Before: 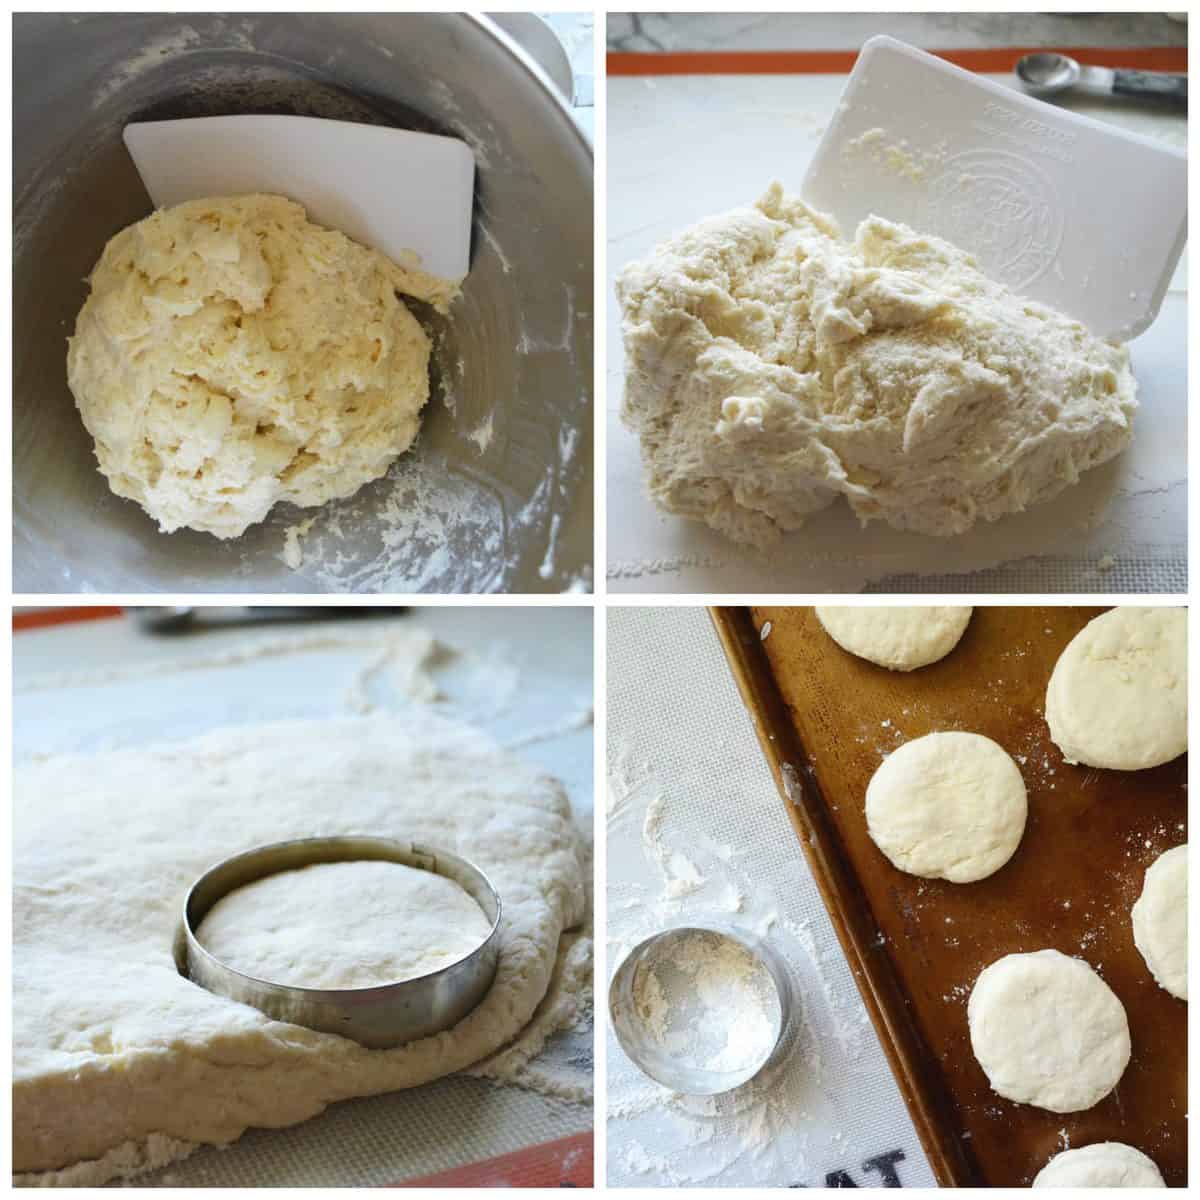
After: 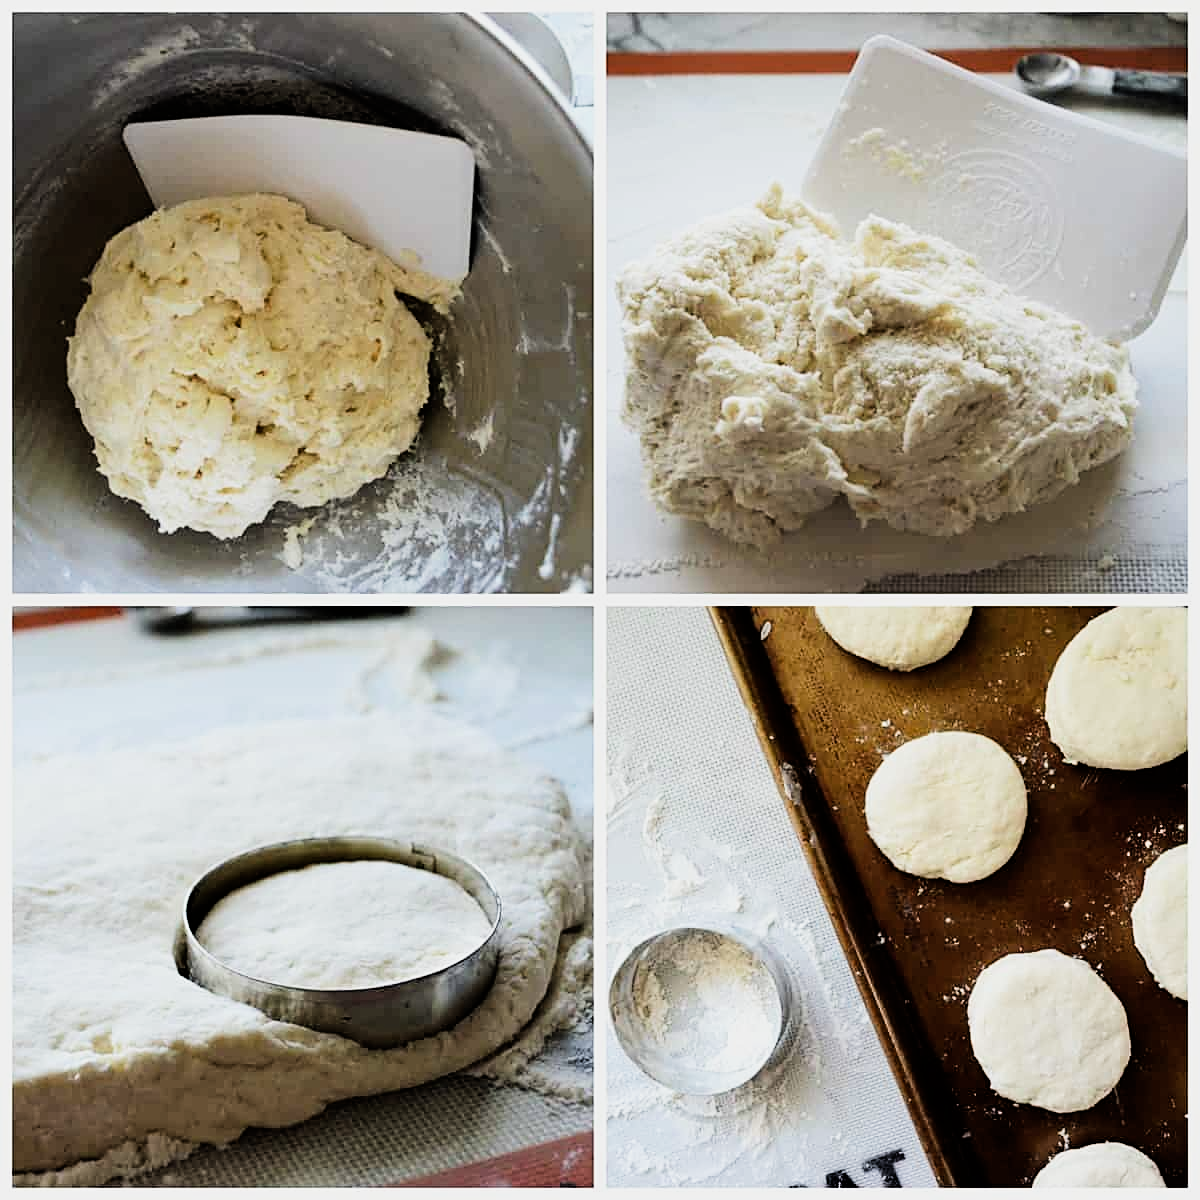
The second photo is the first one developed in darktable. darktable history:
sharpen: on, module defaults
filmic rgb: black relative exposure -5 EV, white relative exposure 3.5 EV, hardness 3.19, contrast 1.5, highlights saturation mix -50%
